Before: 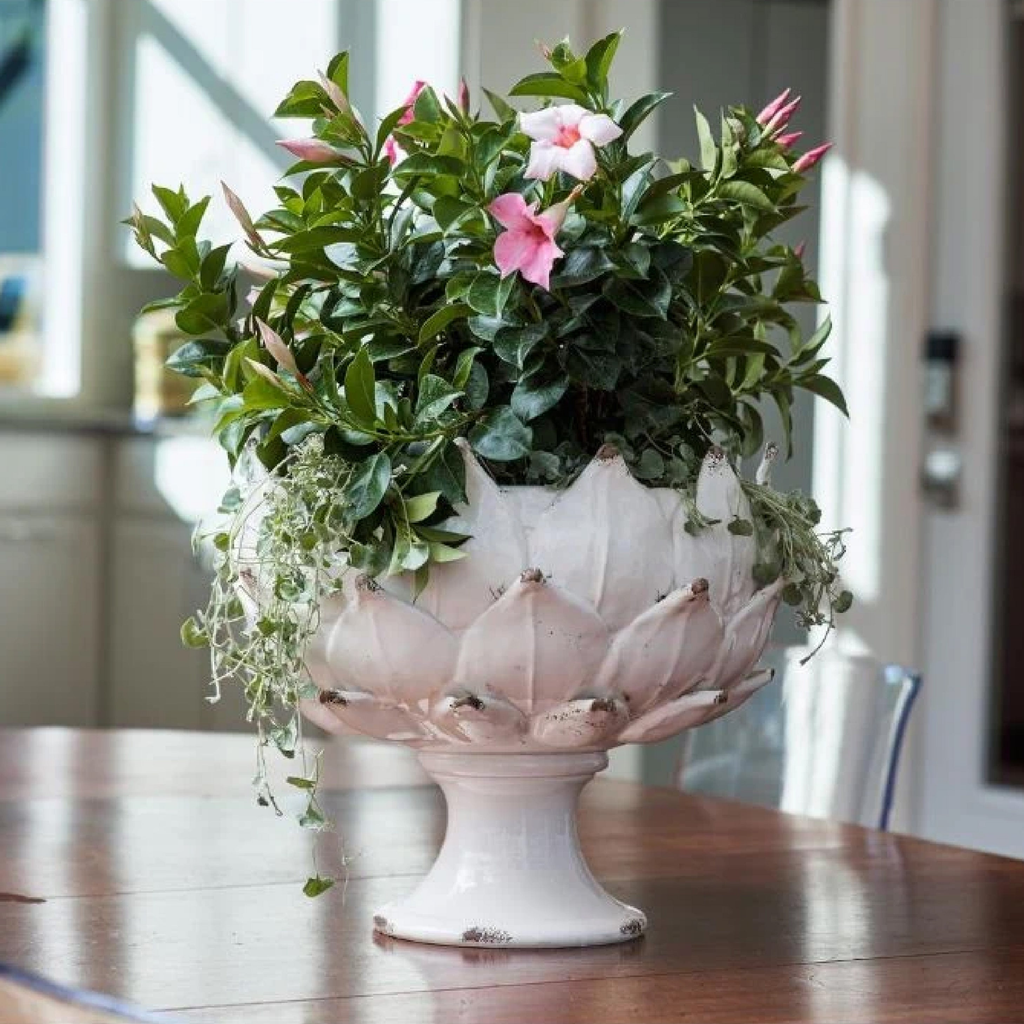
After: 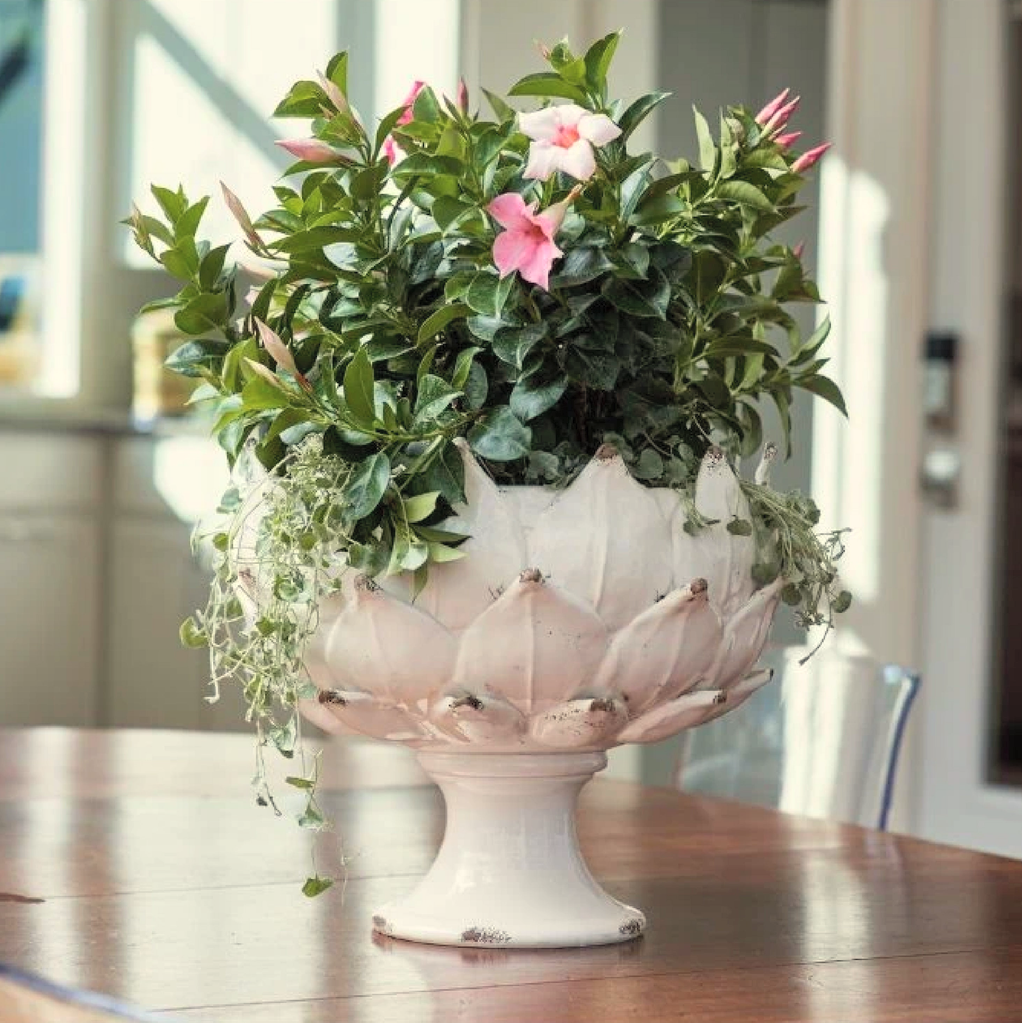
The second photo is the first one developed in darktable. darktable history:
white balance: red 1.029, blue 0.92
contrast brightness saturation: brightness 0.15
crop and rotate: left 0.126%
